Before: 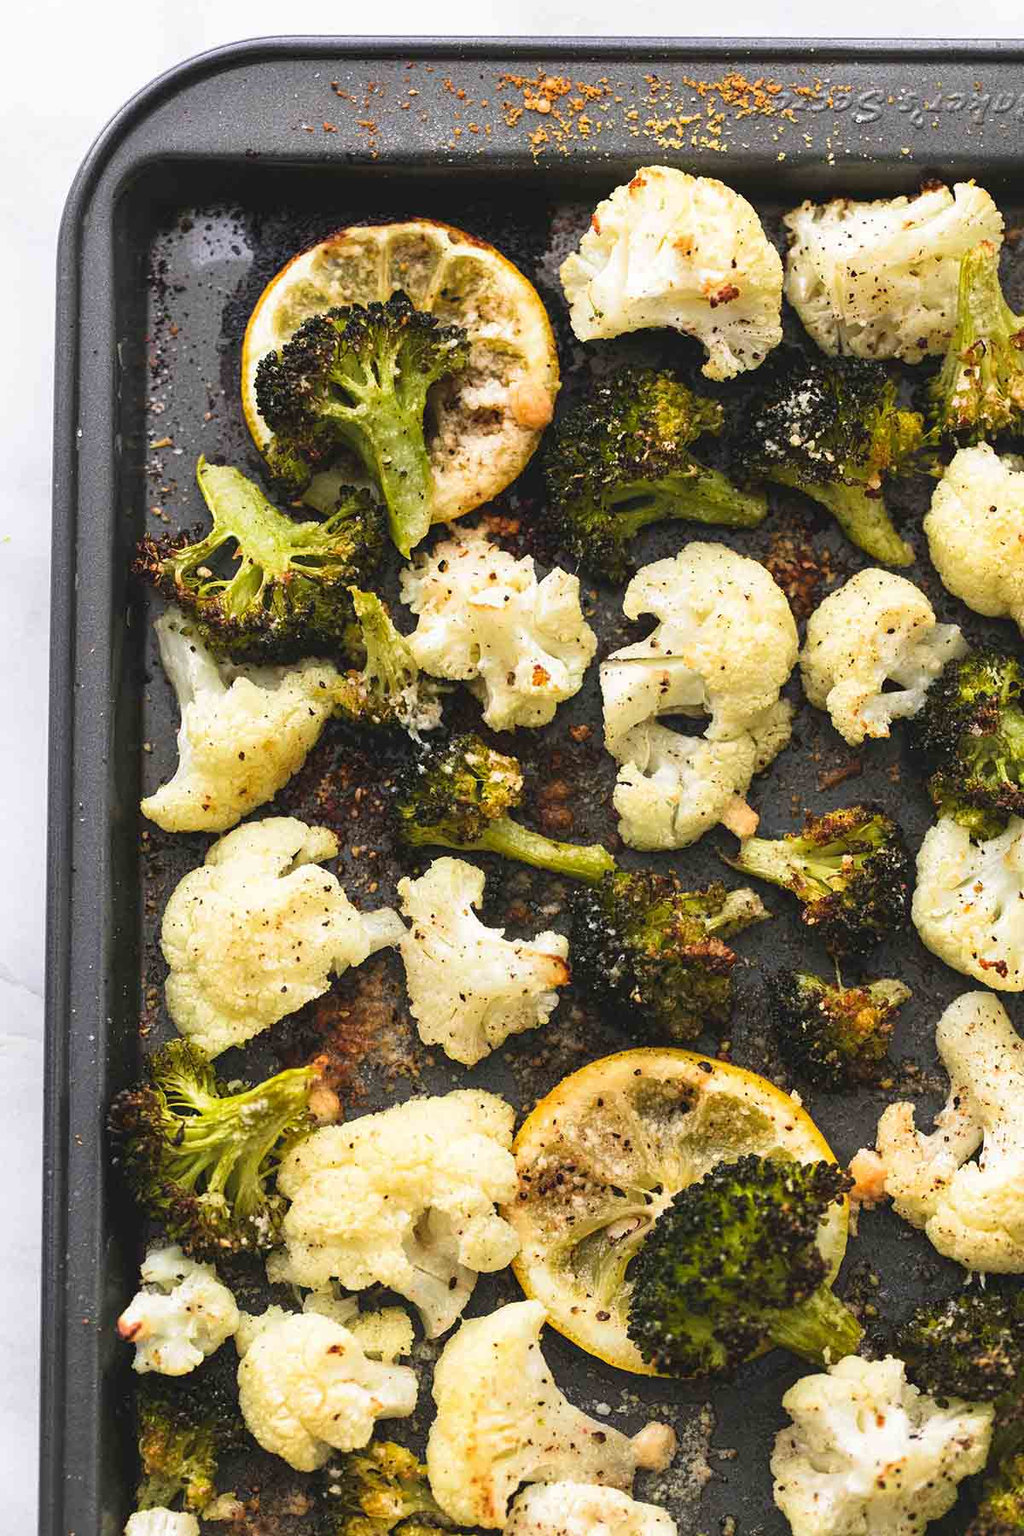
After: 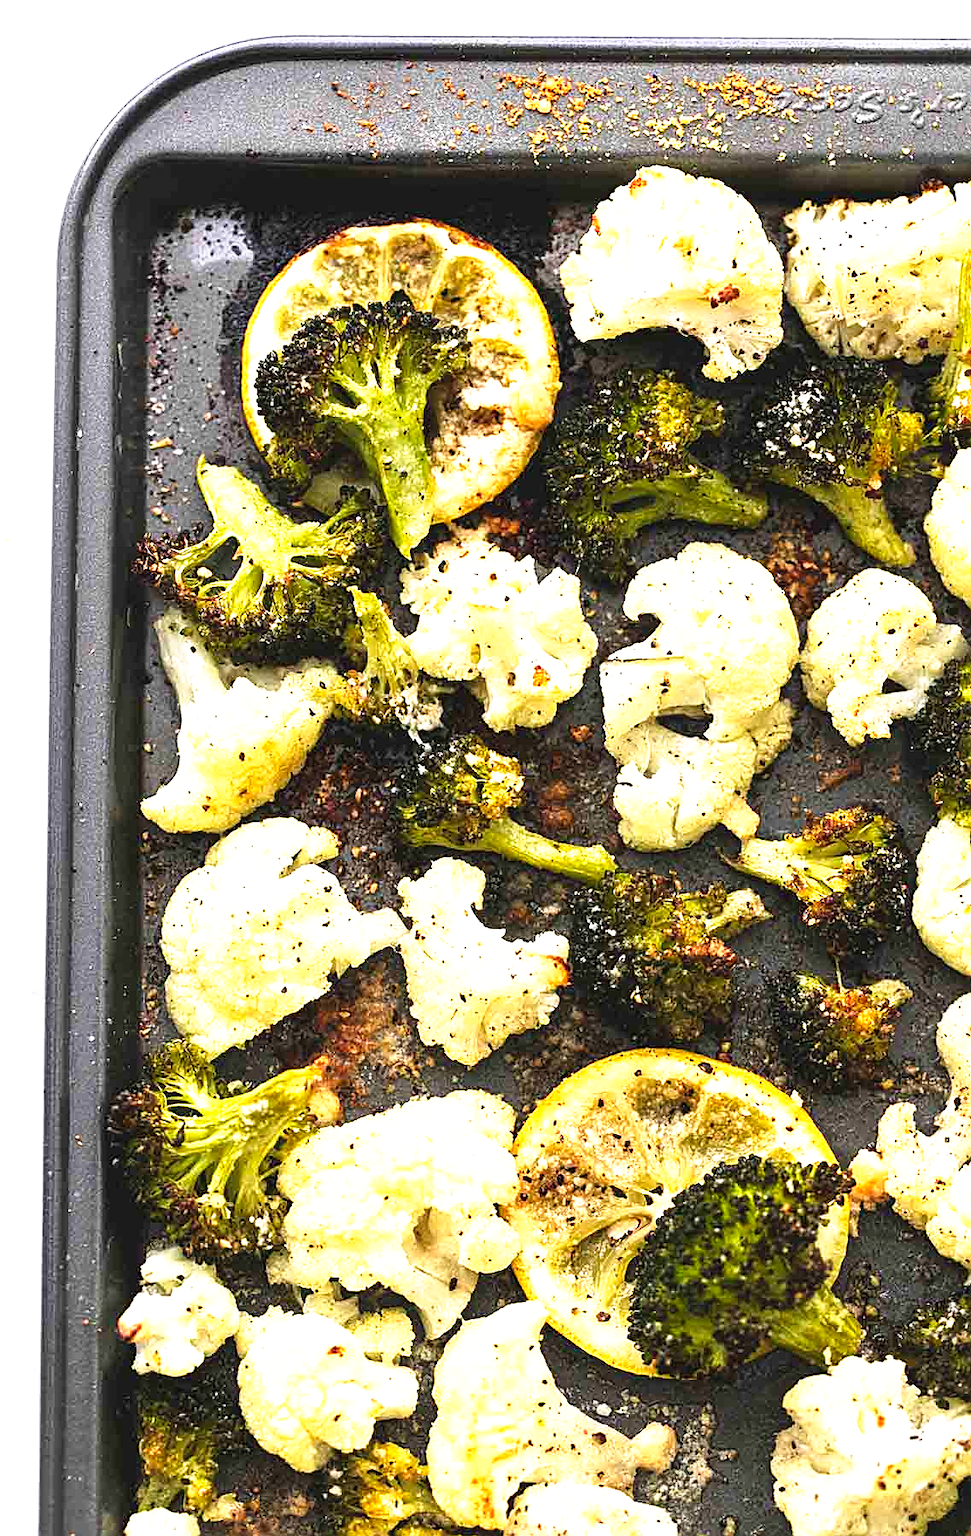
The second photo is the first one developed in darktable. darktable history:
crop and rotate: left 0%, right 5.165%
sharpen: on, module defaults
tone curve: curves: ch0 [(0, 0) (0.003, 0.028) (0.011, 0.028) (0.025, 0.026) (0.044, 0.036) (0.069, 0.06) (0.1, 0.101) (0.136, 0.15) (0.177, 0.203) (0.224, 0.271) (0.277, 0.345) (0.335, 0.422) (0.399, 0.515) (0.468, 0.611) (0.543, 0.716) (0.623, 0.826) (0.709, 0.942) (0.801, 0.992) (0.898, 1) (1, 1)], preserve colors none
